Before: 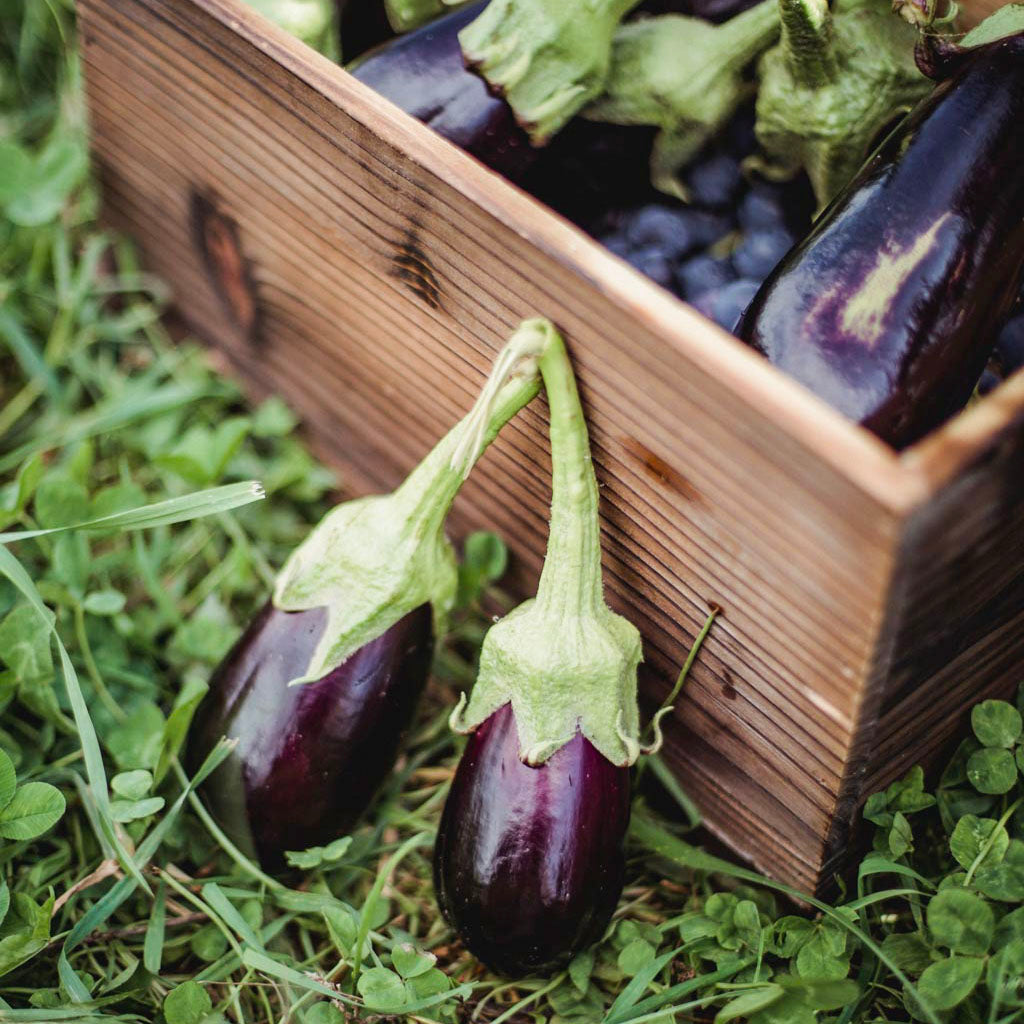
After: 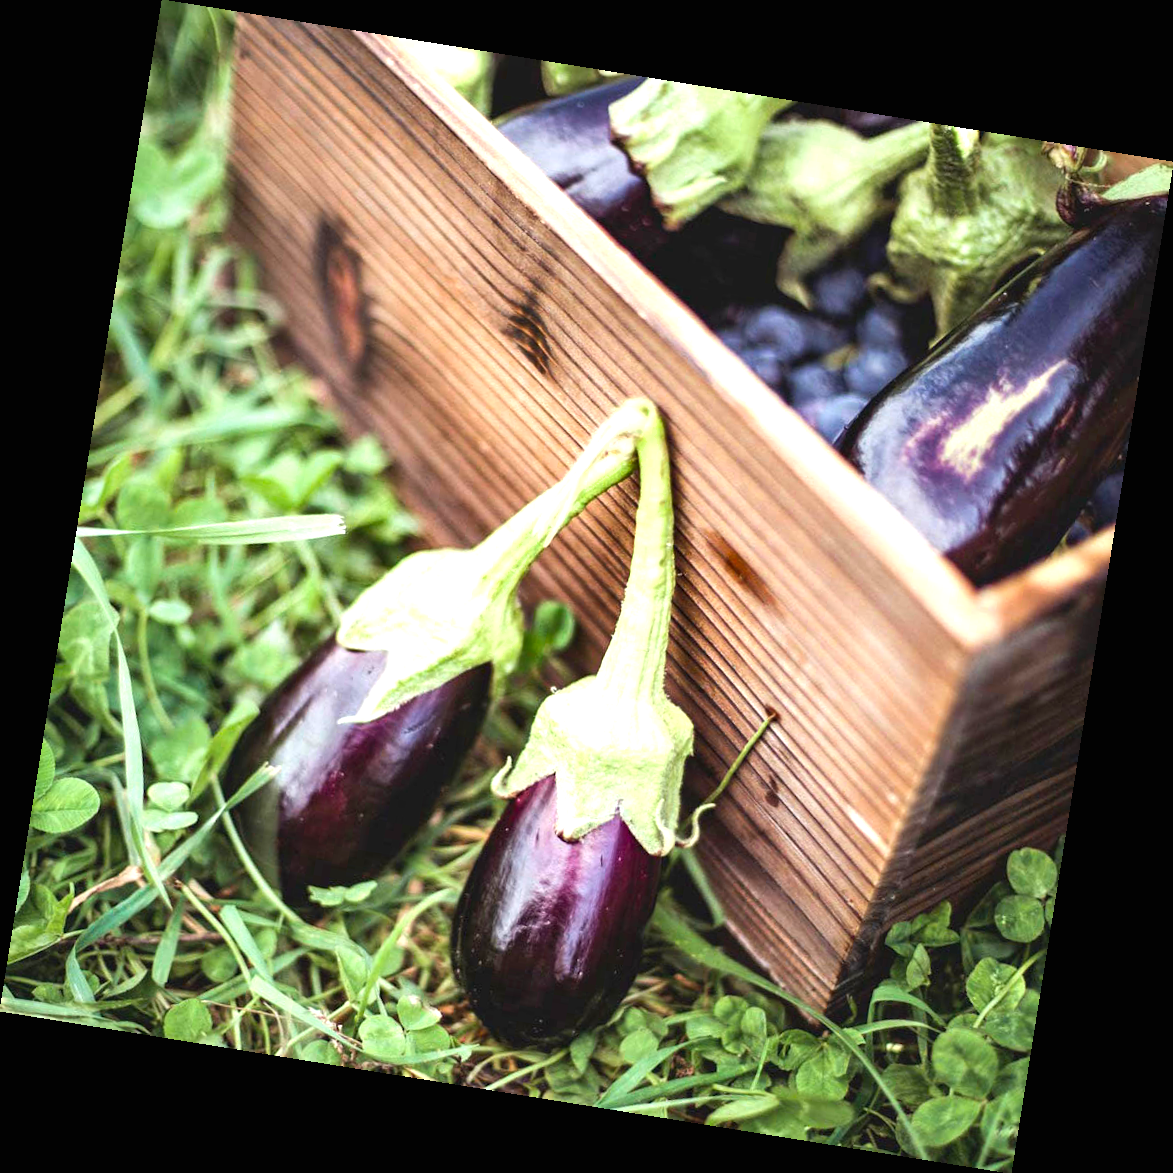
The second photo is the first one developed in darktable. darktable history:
exposure: black level correction 0, exposure 1 EV, compensate exposure bias true, compensate highlight preservation false
shadows and highlights: shadows 12, white point adjustment 1.2, soften with gaussian
rotate and perspective: rotation 9.12°, automatic cropping off
